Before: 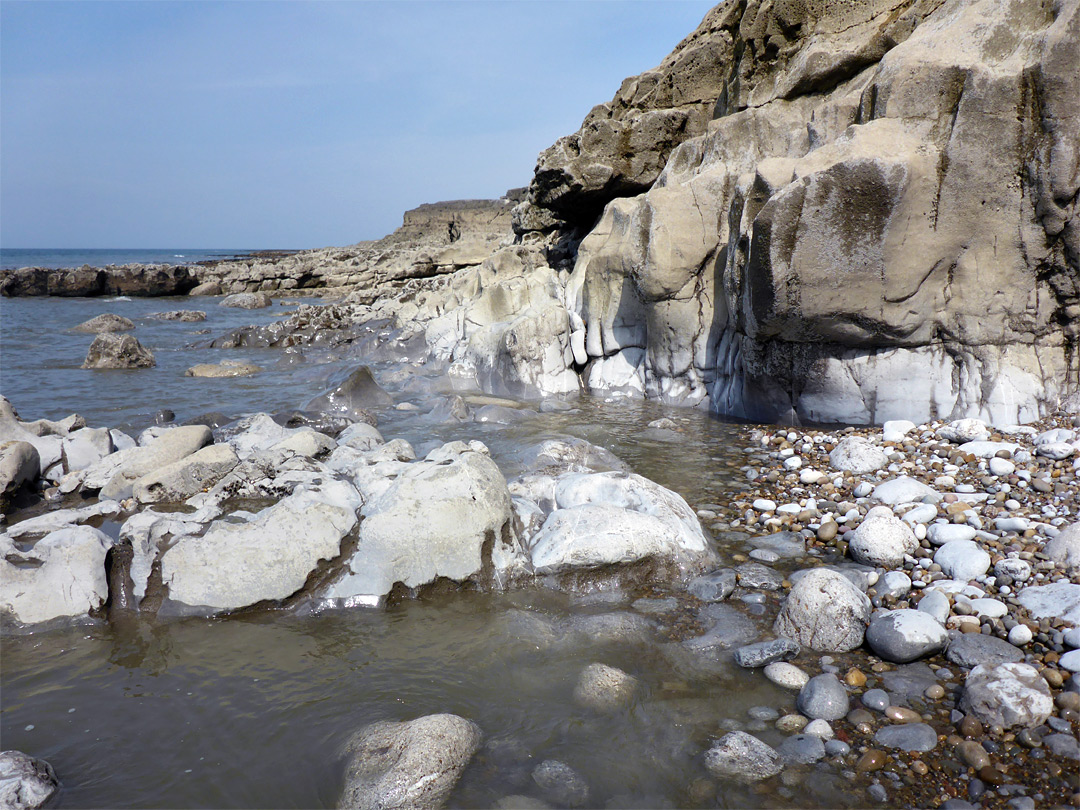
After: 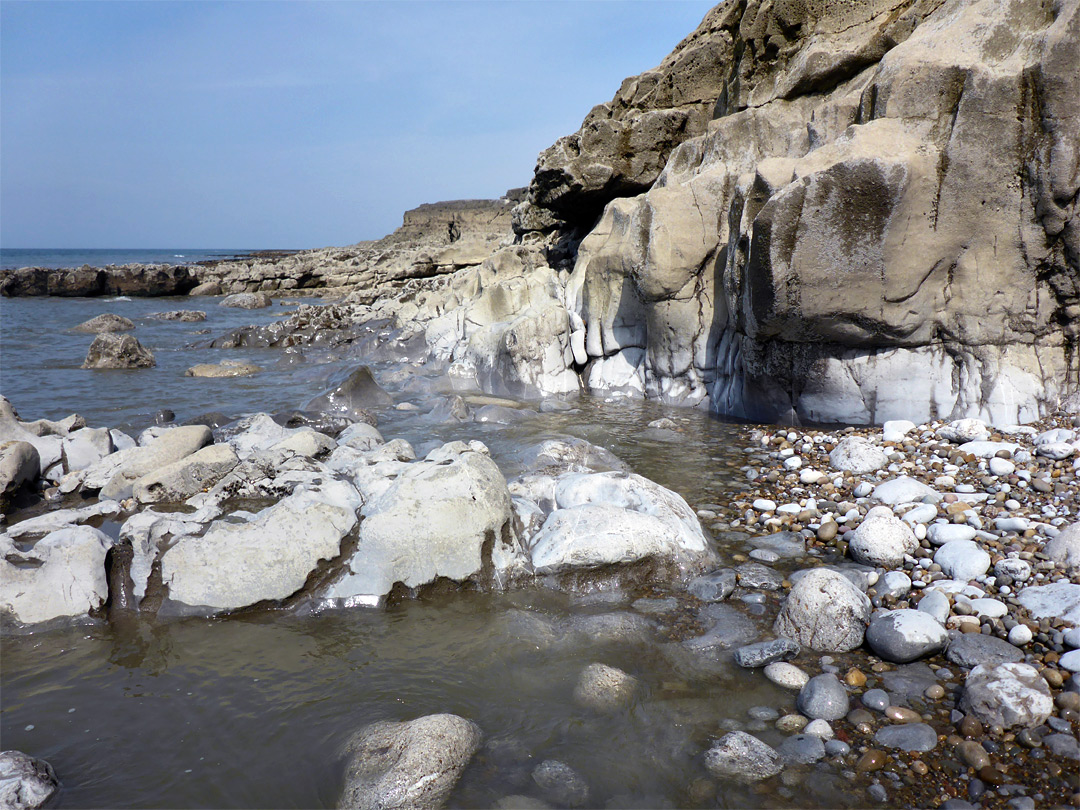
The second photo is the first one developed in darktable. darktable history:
contrast brightness saturation: contrast 0.083, saturation 0.021
base curve: curves: ch0 [(0, 0) (0.303, 0.277) (1, 1)], preserve colors none
